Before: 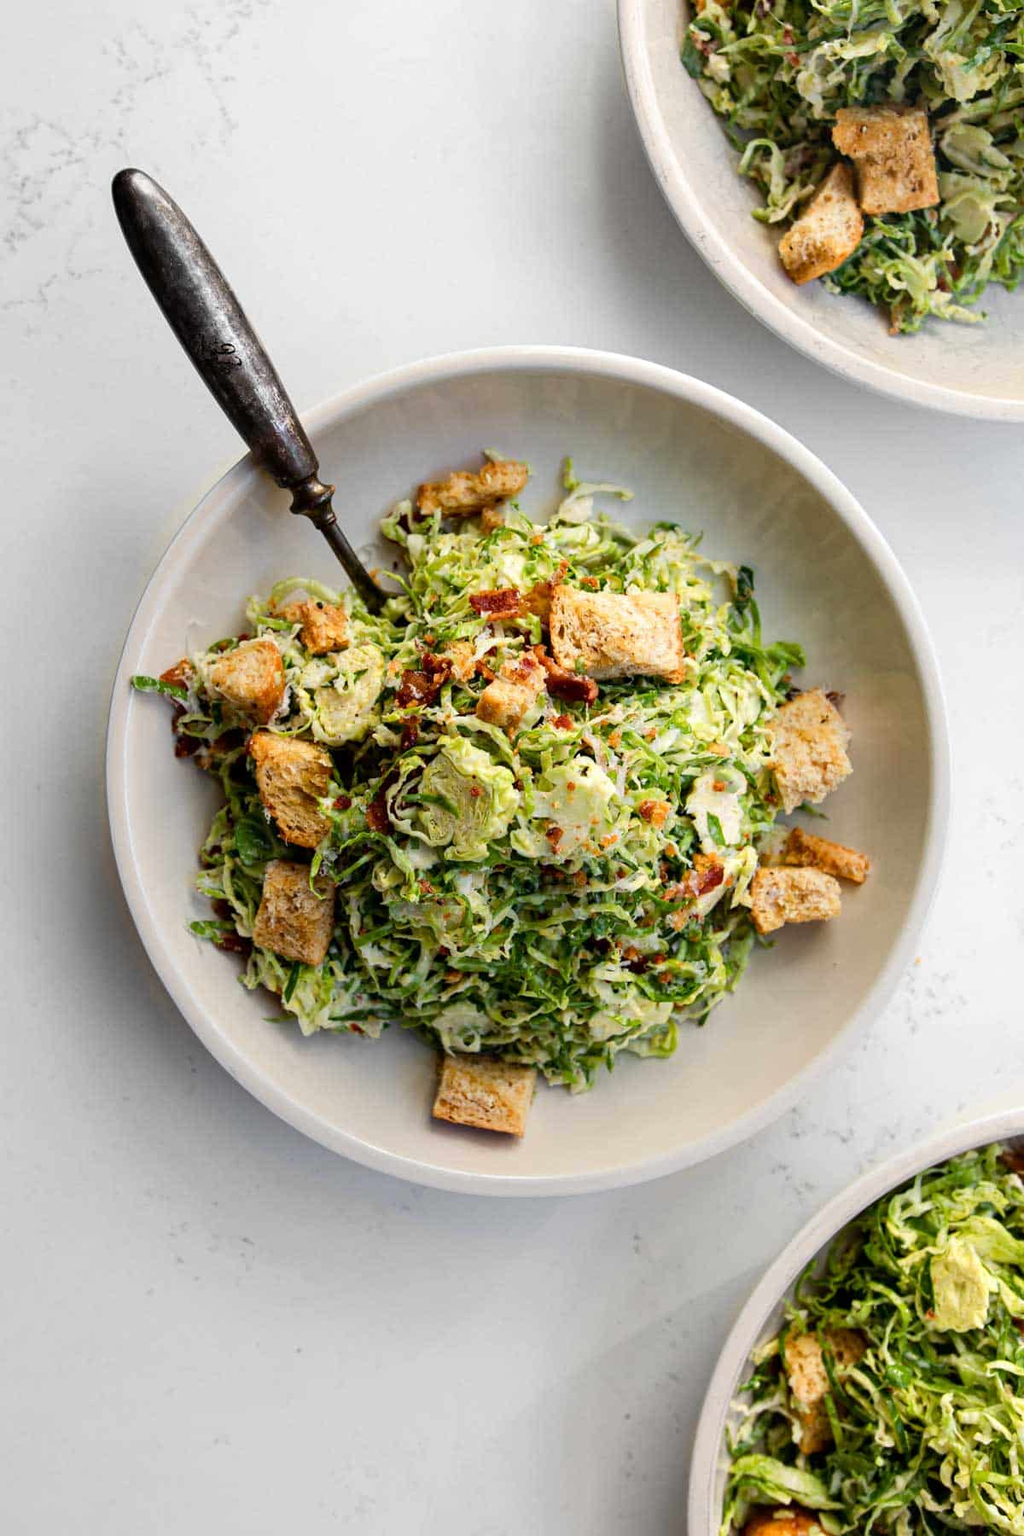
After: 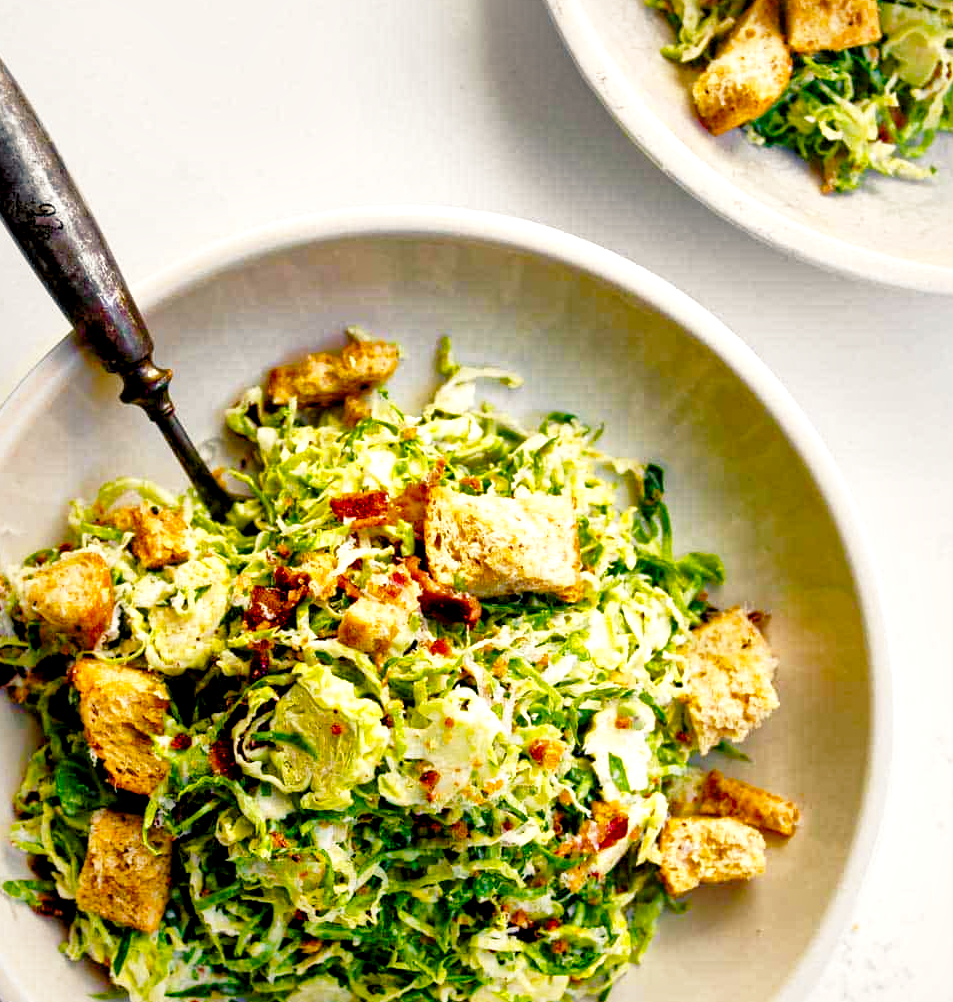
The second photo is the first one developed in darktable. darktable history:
shadows and highlights: on, module defaults
crop: left 18.38%, top 11.092%, right 2.134%, bottom 33.217%
local contrast: mode bilateral grid, contrast 25, coarseness 60, detail 151%, midtone range 0.2
base curve: curves: ch0 [(0, 0) (0.028, 0.03) (0.121, 0.232) (0.46, 0.748) (0.859, 0.968) (1, 1)], preserve colors none
color balance rgb: shadows lift › chroma 3%, shadows lift › hue 240.84°, highlights gain › chroma 3%, highlights gain › hue 73.2°, global offset › luminance -0.5%, perceptual saturation grading › global saturation 20%, perceptual saturation grading › highlights -25%, perceptual saturation grading › shadows 50%, global vibrance 25.26%
